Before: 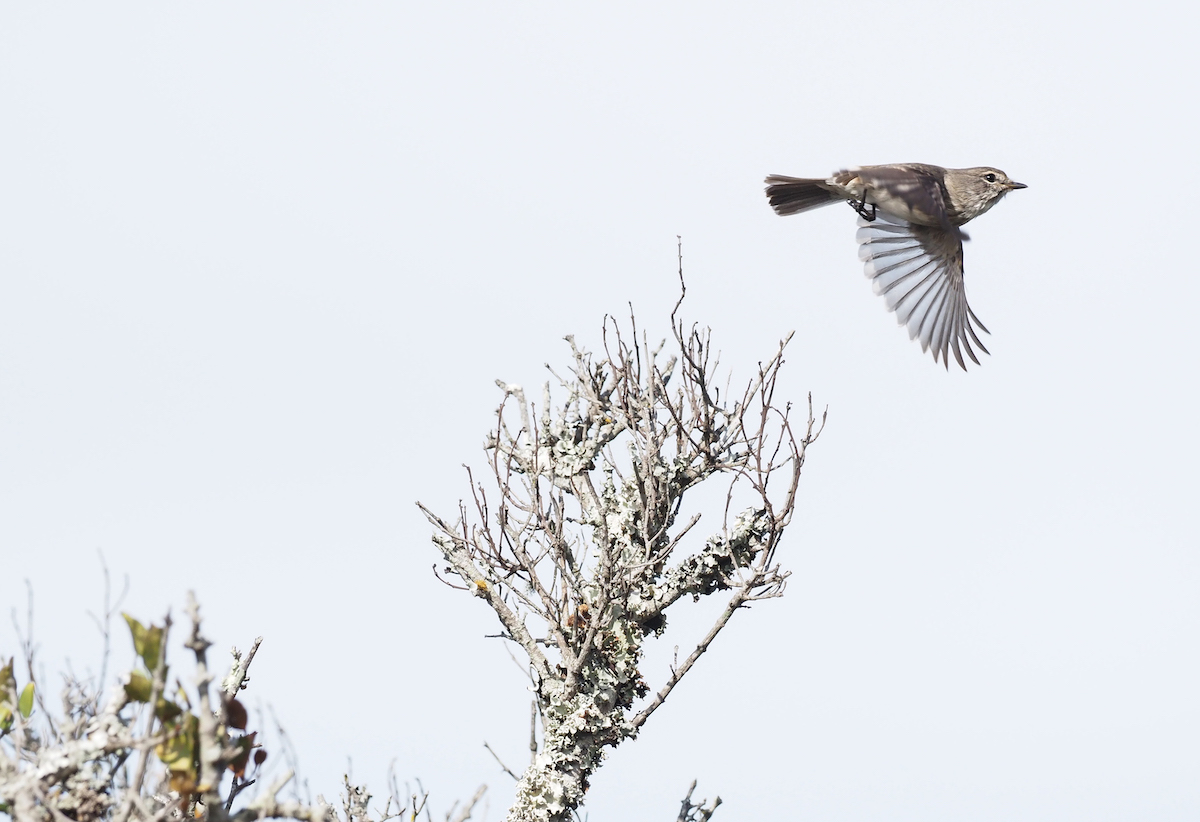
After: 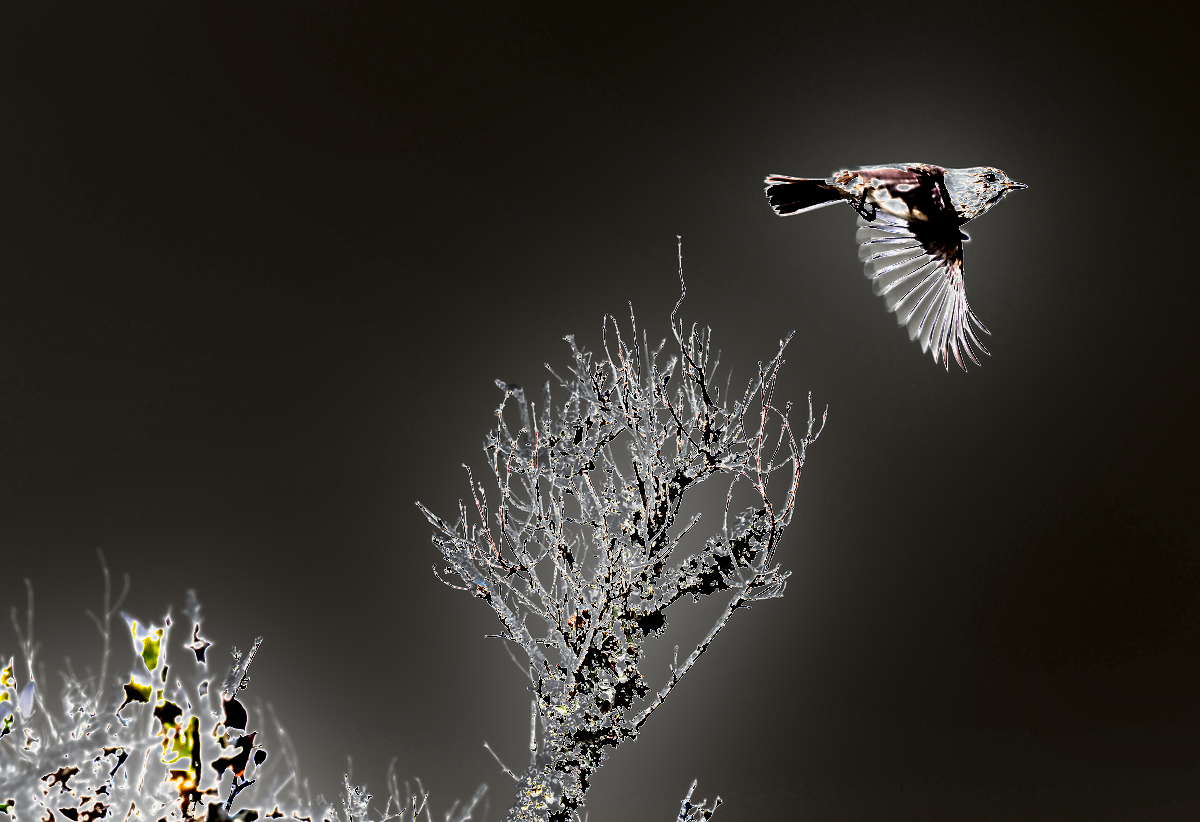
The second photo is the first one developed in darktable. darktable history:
shadows and highlights: soften with gaussian
exposure: exposure 2.207 EV, compensate highlight preservation false
